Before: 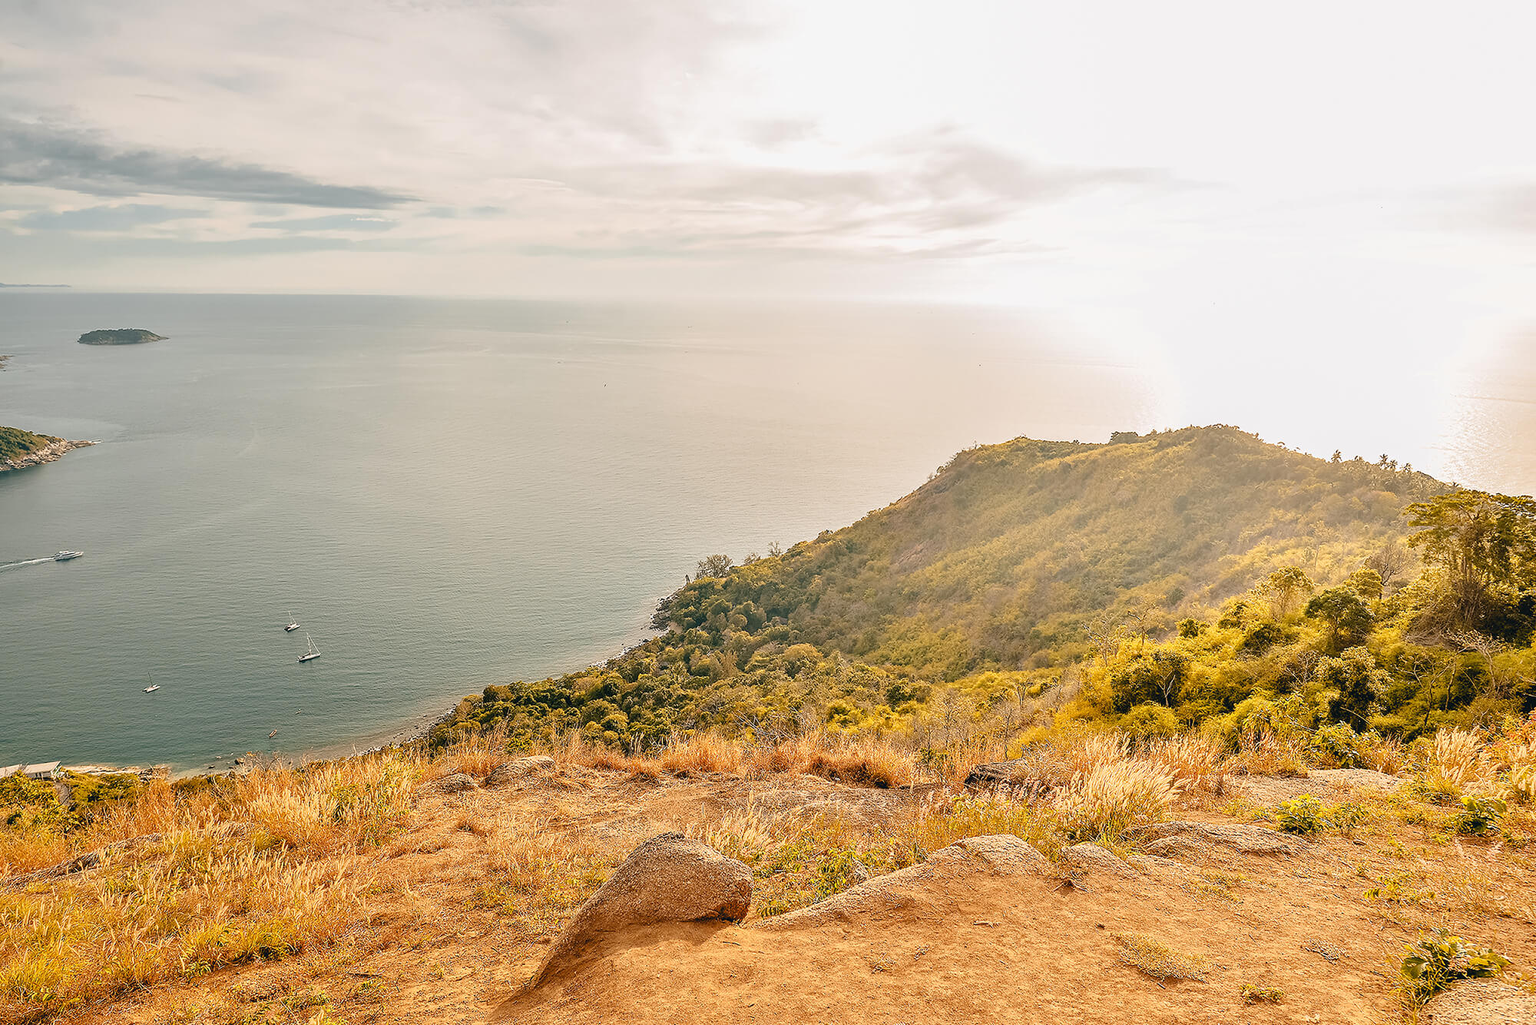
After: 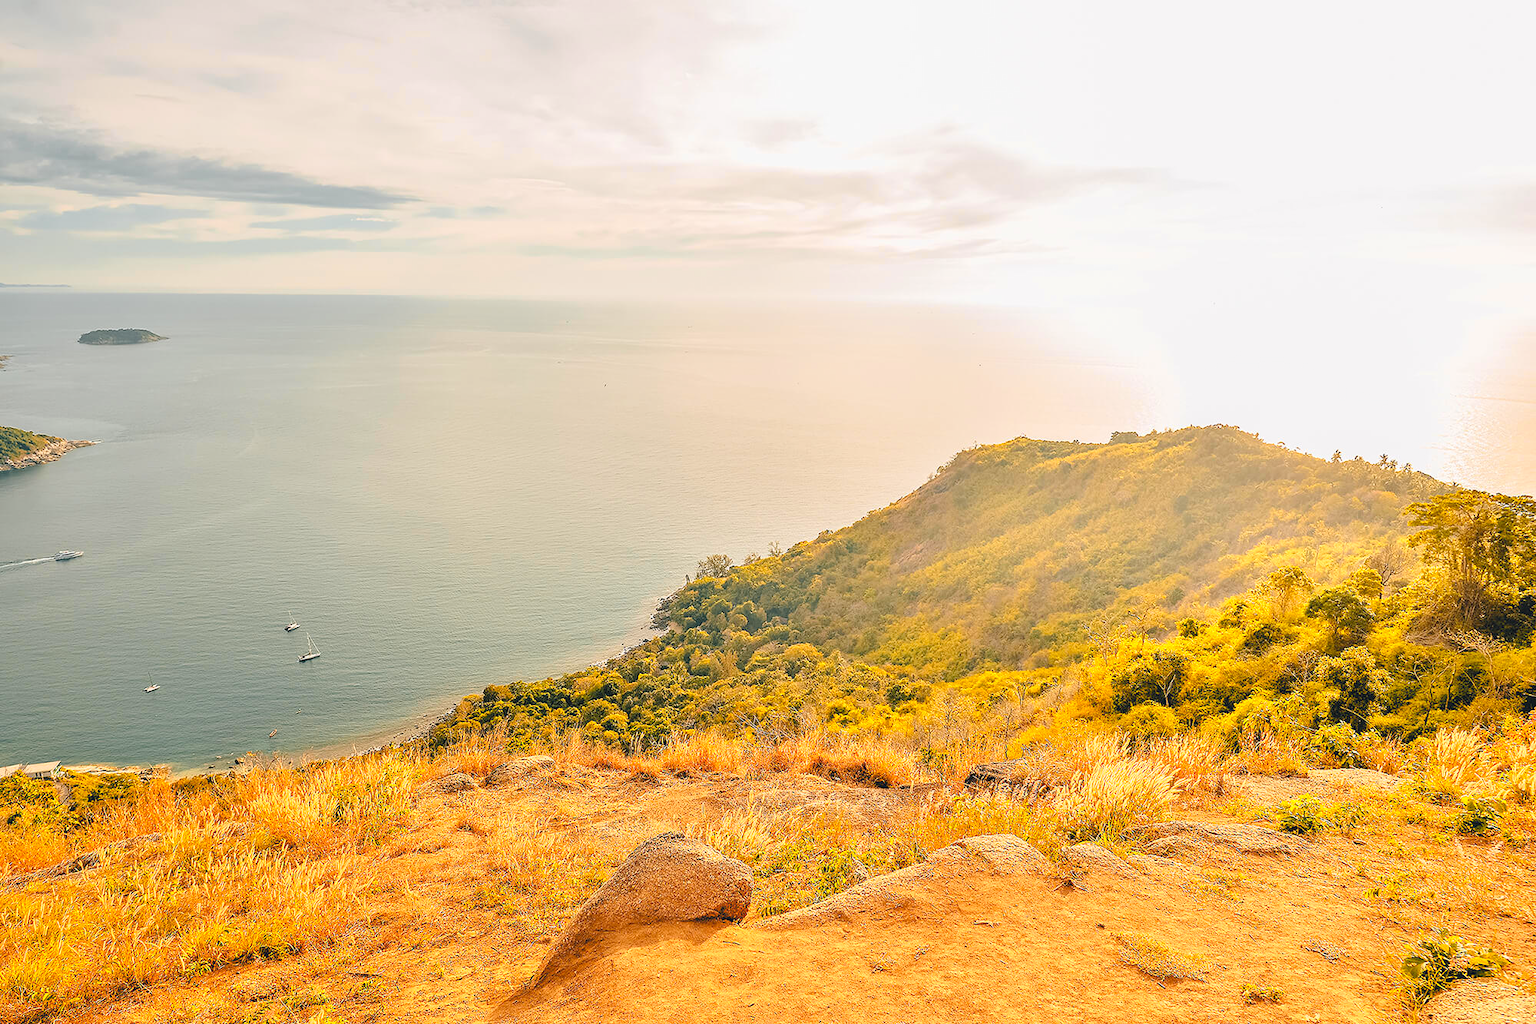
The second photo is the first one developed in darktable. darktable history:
contrast brightness saturation: brightness 0.15
color zones: curves: ch0 [(0.224, 0.526) (0.75, 0.5)]; ch1 [(0.055, 0.526) (0.224, 0.761) (0.377, 0.526) (0.75, 0.5)]
